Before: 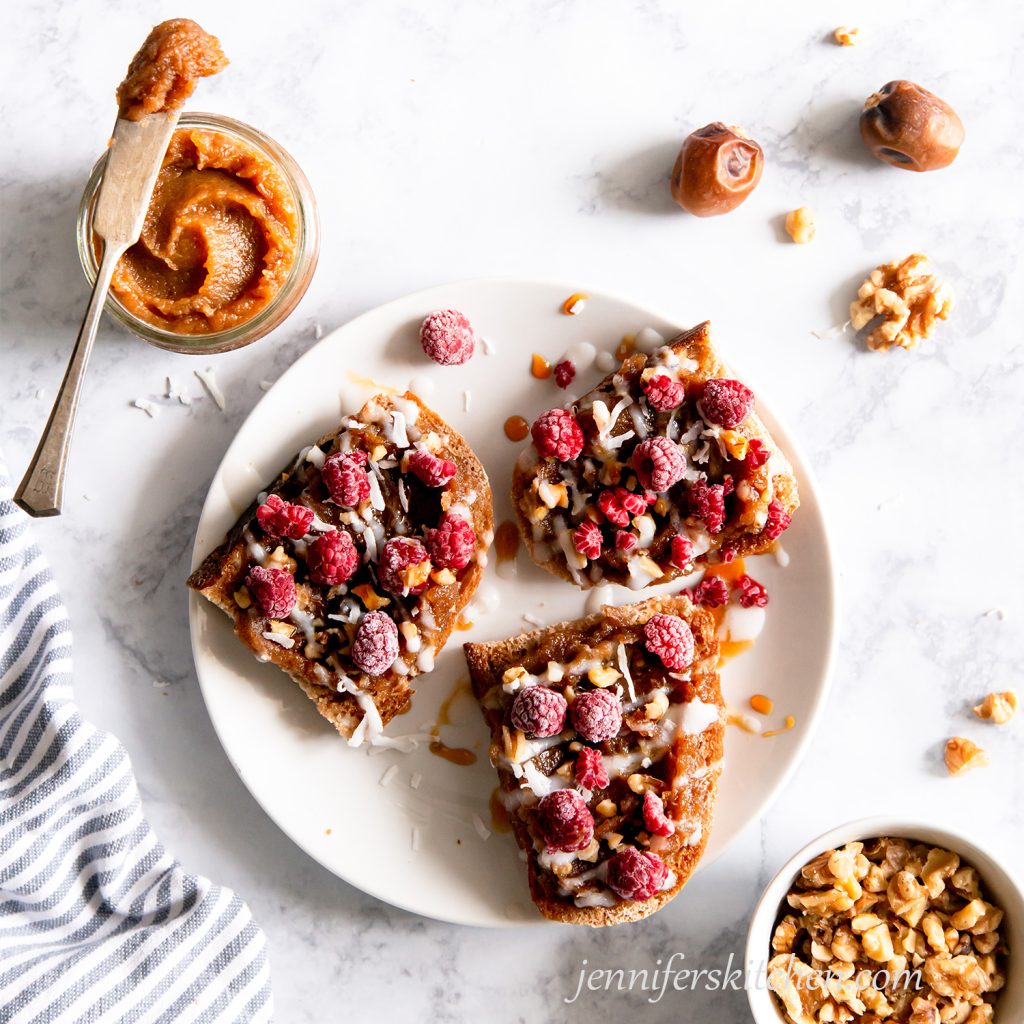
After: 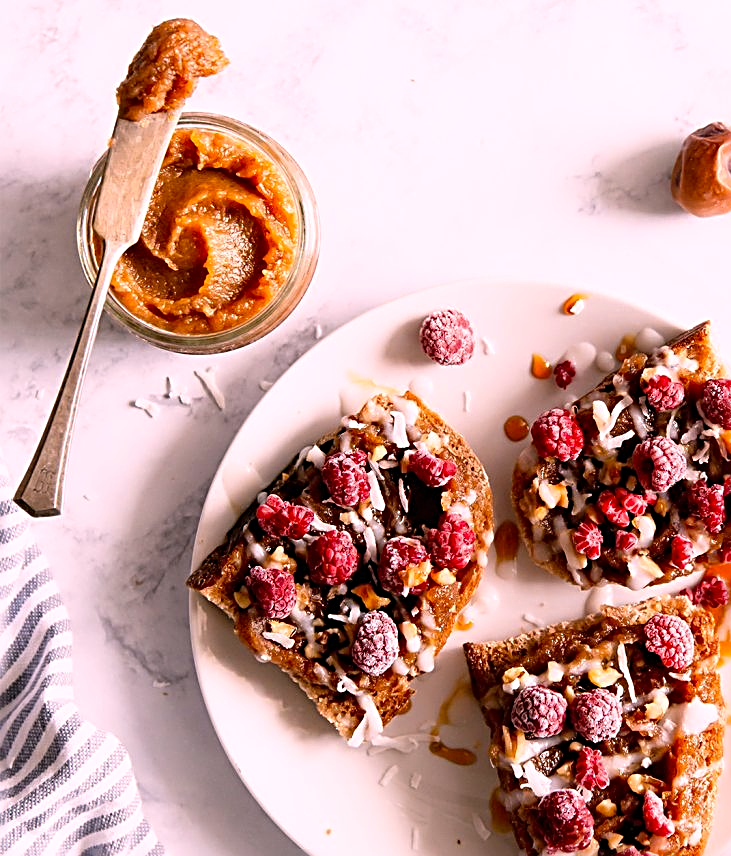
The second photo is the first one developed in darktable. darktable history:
crop: right 28.561%, bottom 16.381%
sharpen: radius 2.795, amount 0.708
color calibration: output R [1.063, -0.012, -0.003, 0], output B [-0.079, 0.047, 1, 0], illuminant custom, x 0.348, y 0.366, temperature 4959.86 K
